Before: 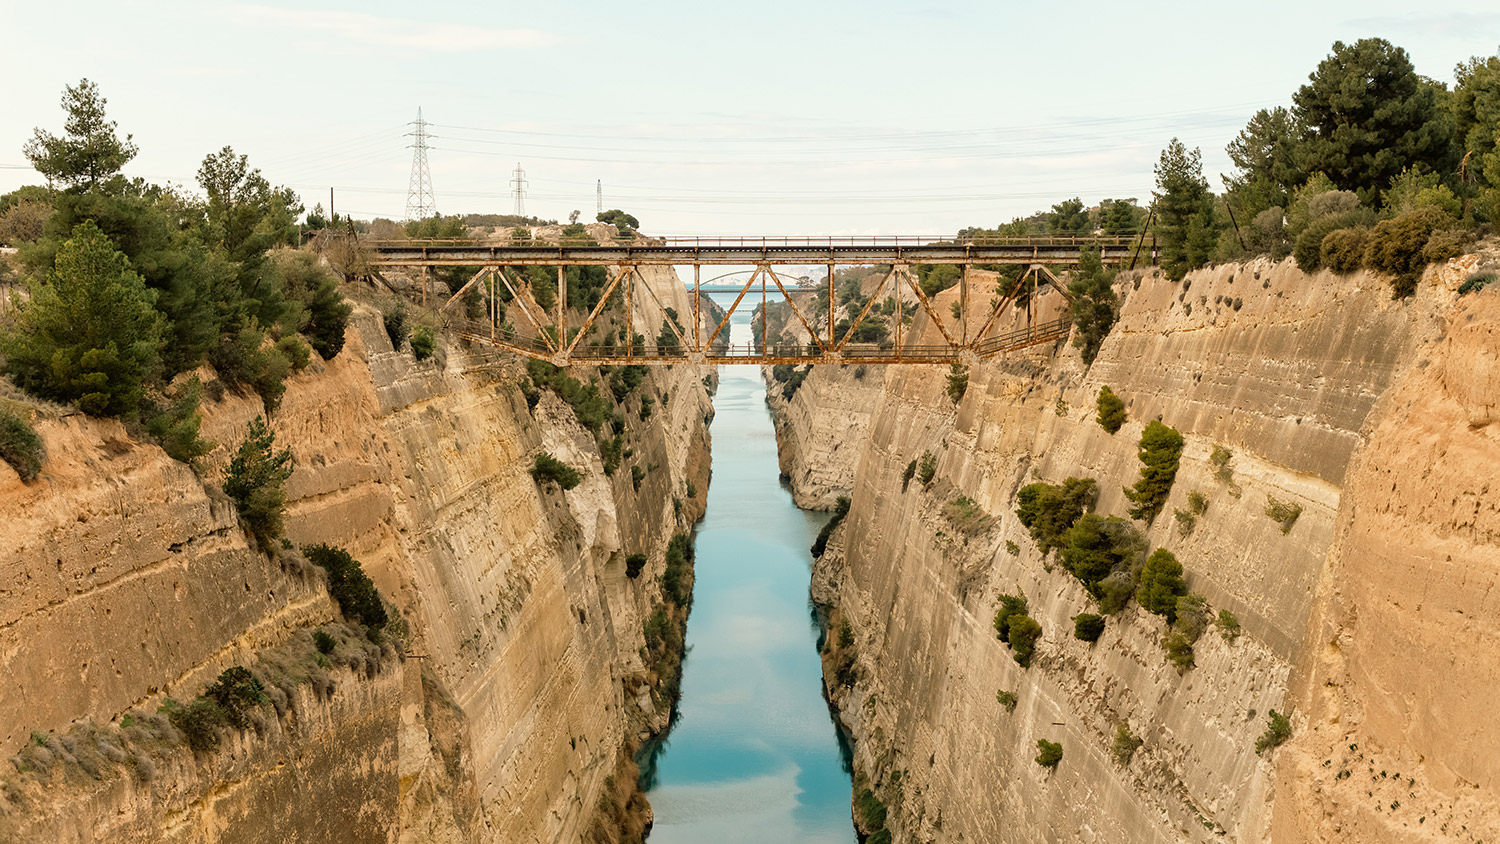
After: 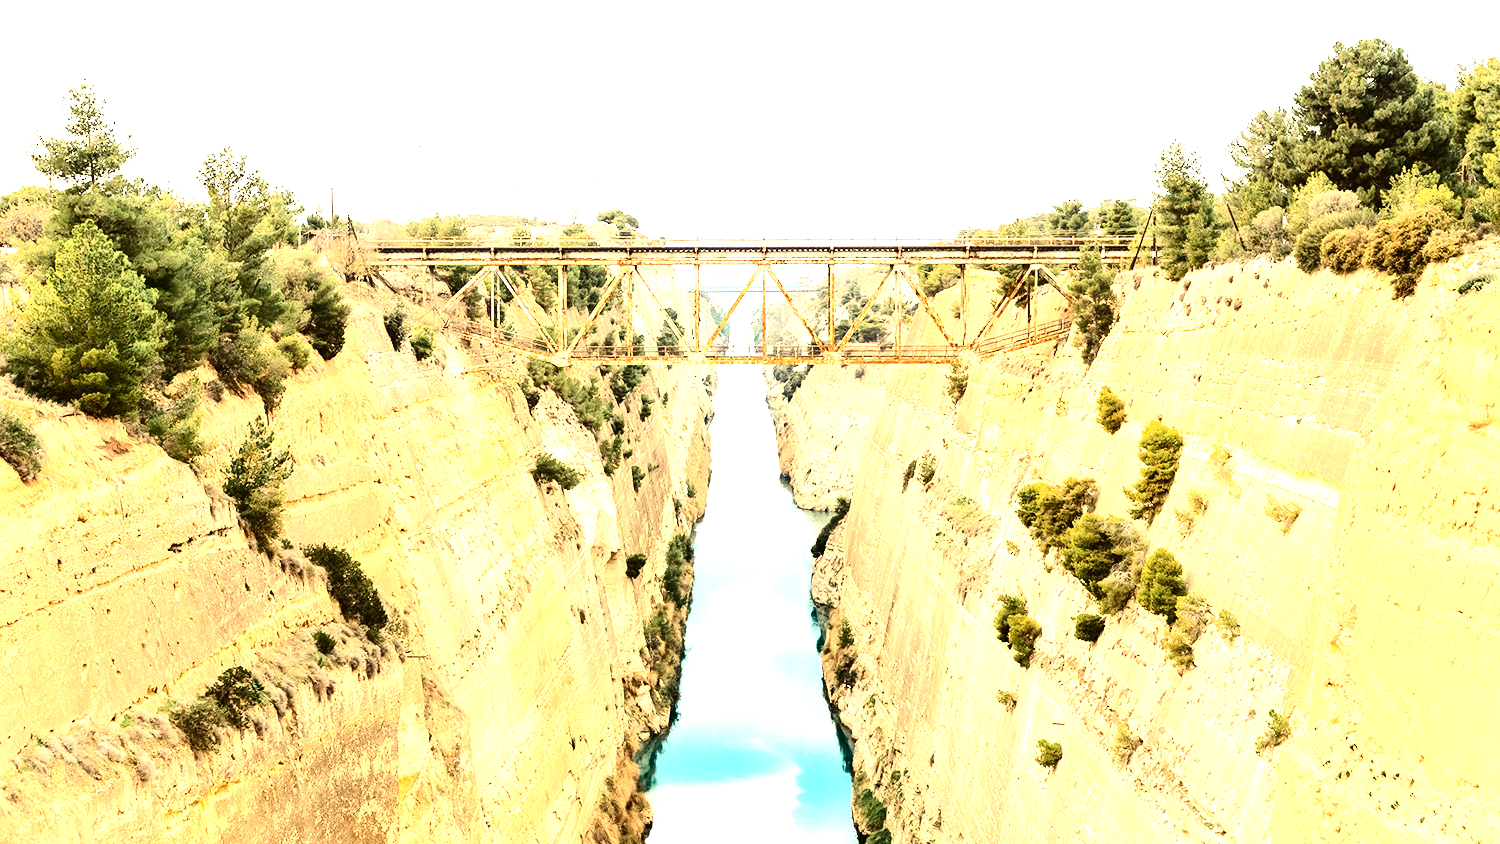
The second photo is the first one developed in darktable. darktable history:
exposure: exposure 2.22 EV, compensate exposure bias true, compensate highlight preservation false
contrast brightness saturation: contrast 0.279
